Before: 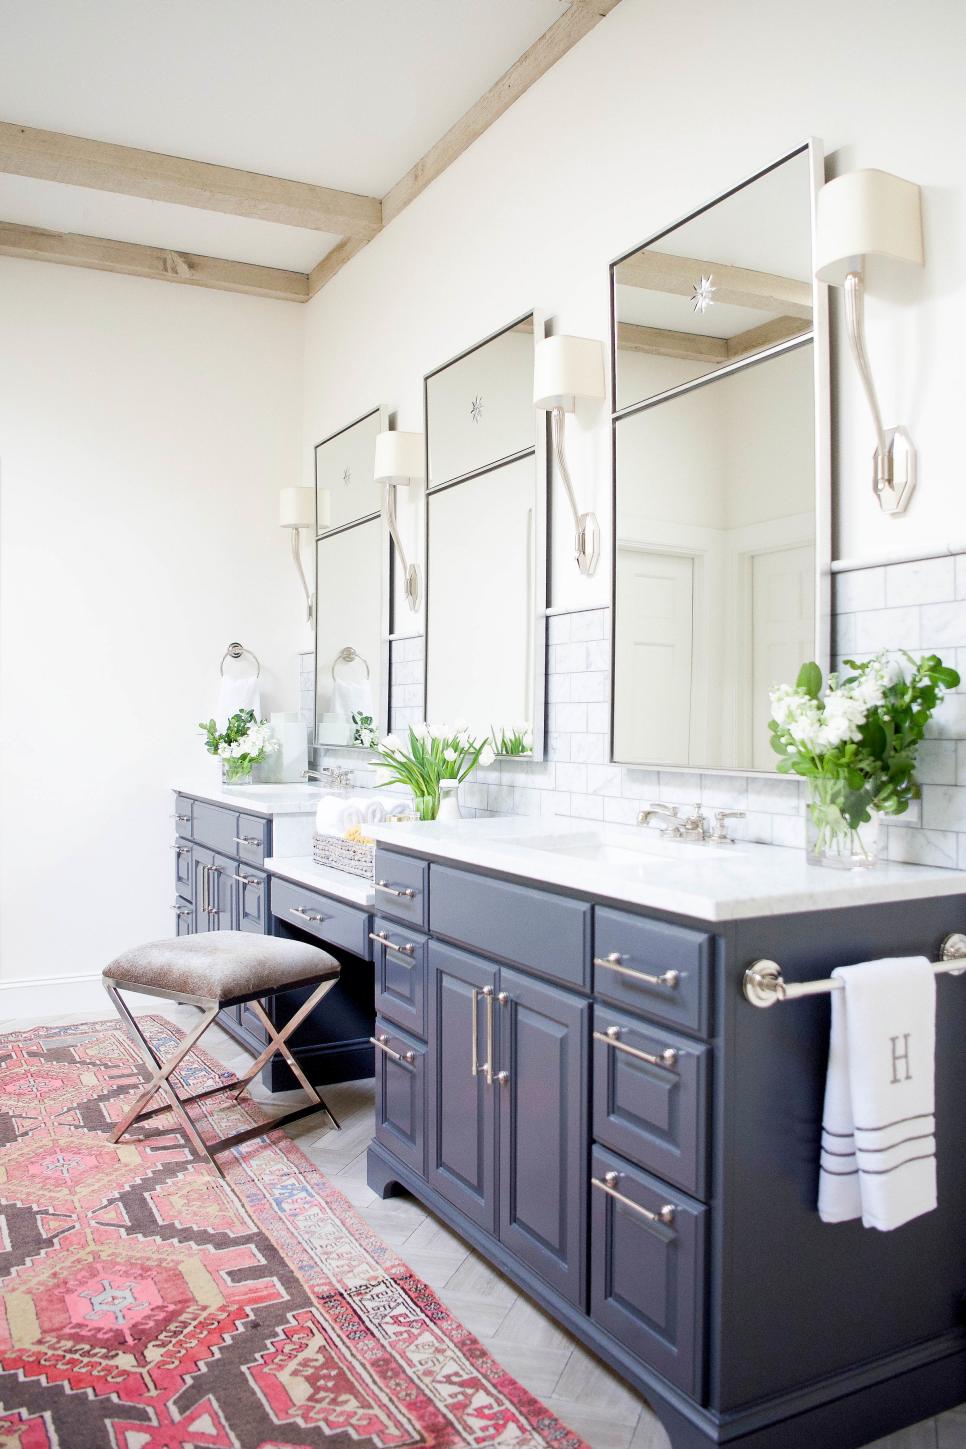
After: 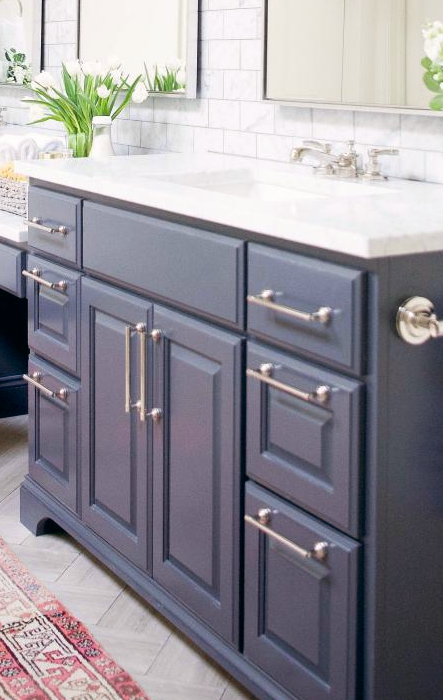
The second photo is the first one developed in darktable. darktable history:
color balance: lift [1, 0.998, 1.001, 1.002], gamma [1, 1.02, 1, 0.98], gain [1, 1.02, 1.003, 0.98]
crop: left 35.976%, top 45.819%, right 18.162%, bottom 5.807%
